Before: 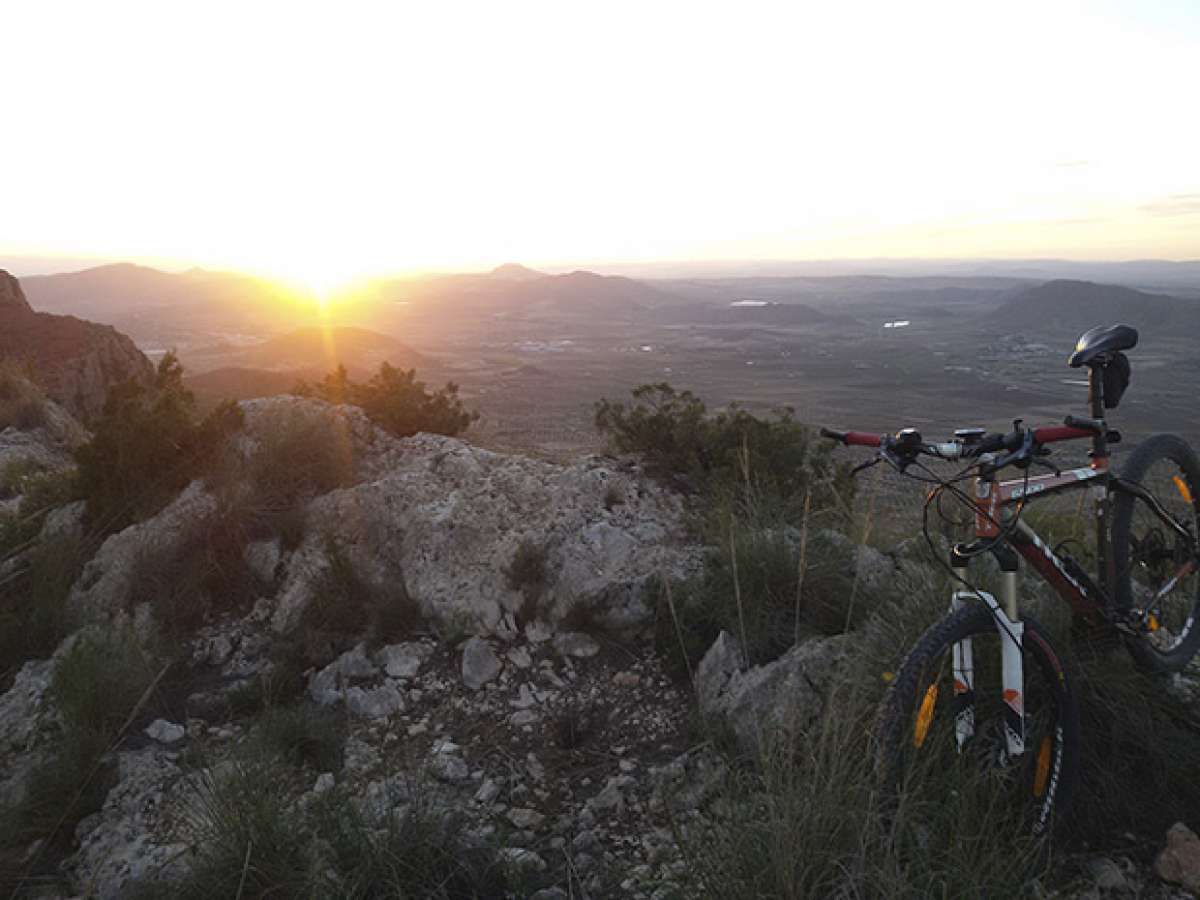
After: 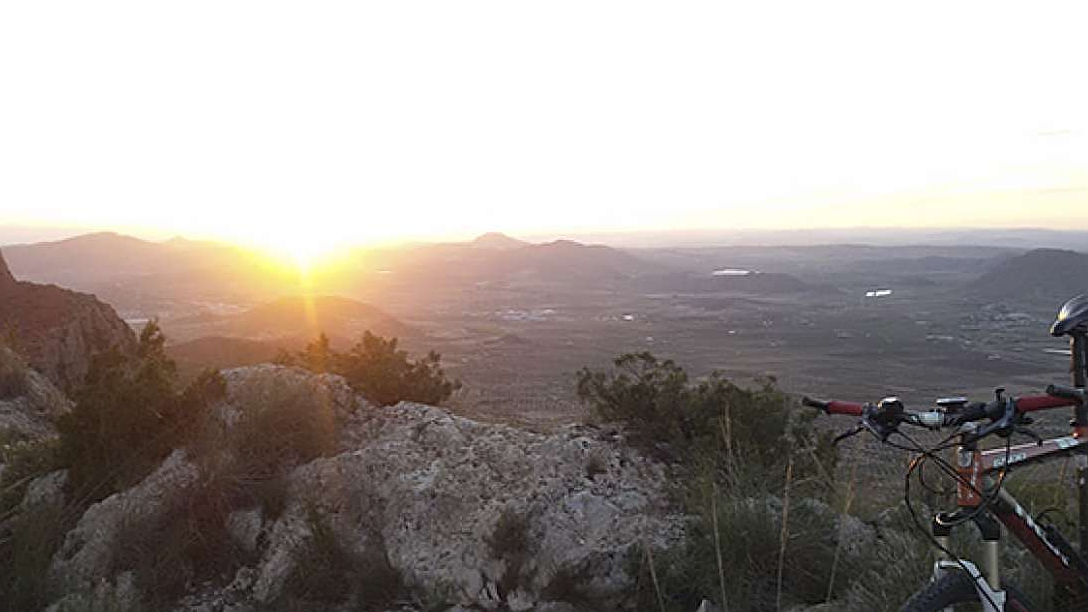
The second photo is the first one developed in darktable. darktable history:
crop: left 1.509%, top 3.452%, right 7.696%, bottom 28.452%
color balance rgb: on, module defaults
sharpen: on, module defaults
tone equalizer: on, module defaults
